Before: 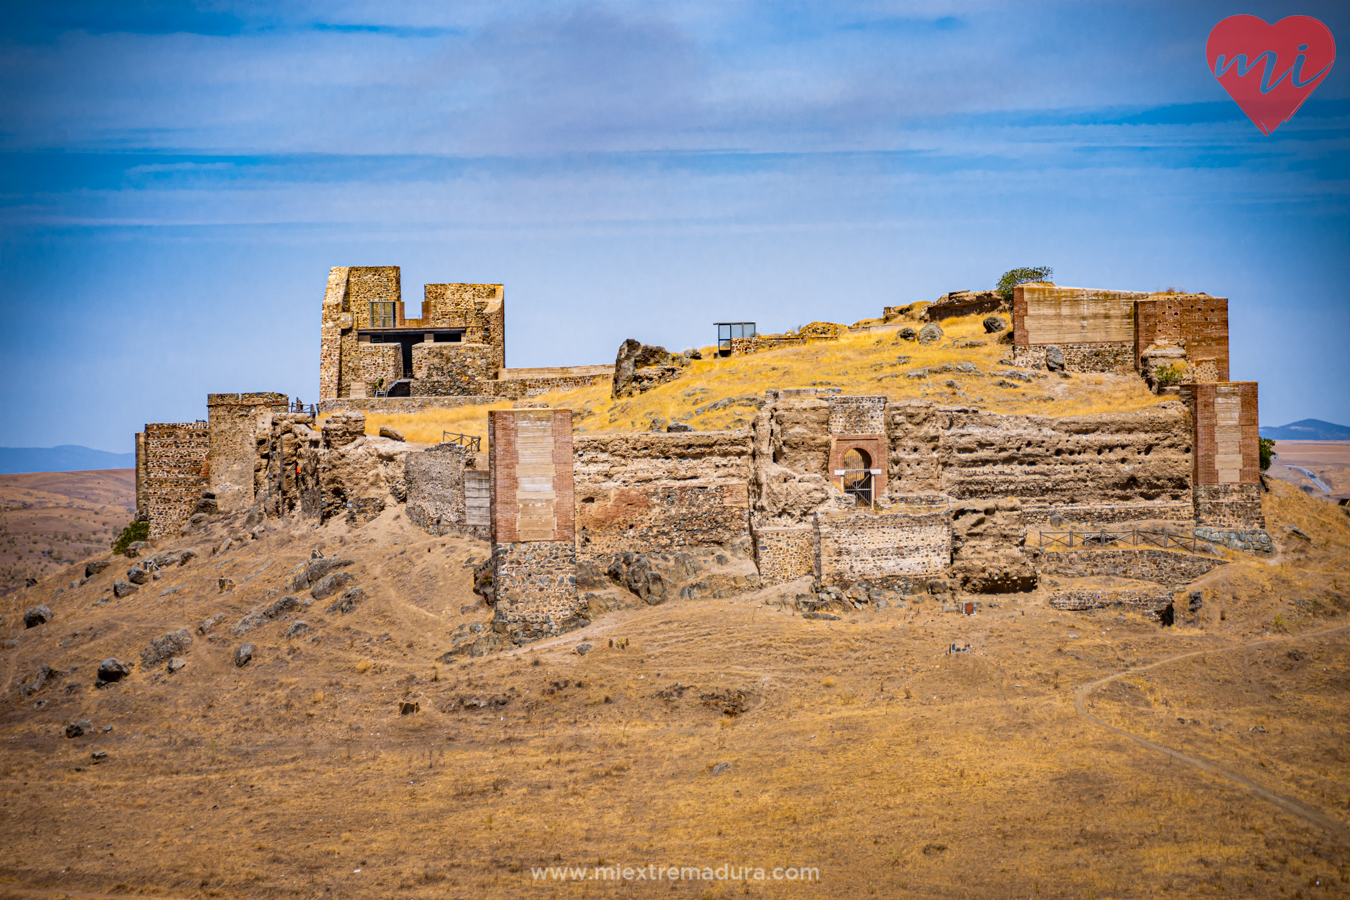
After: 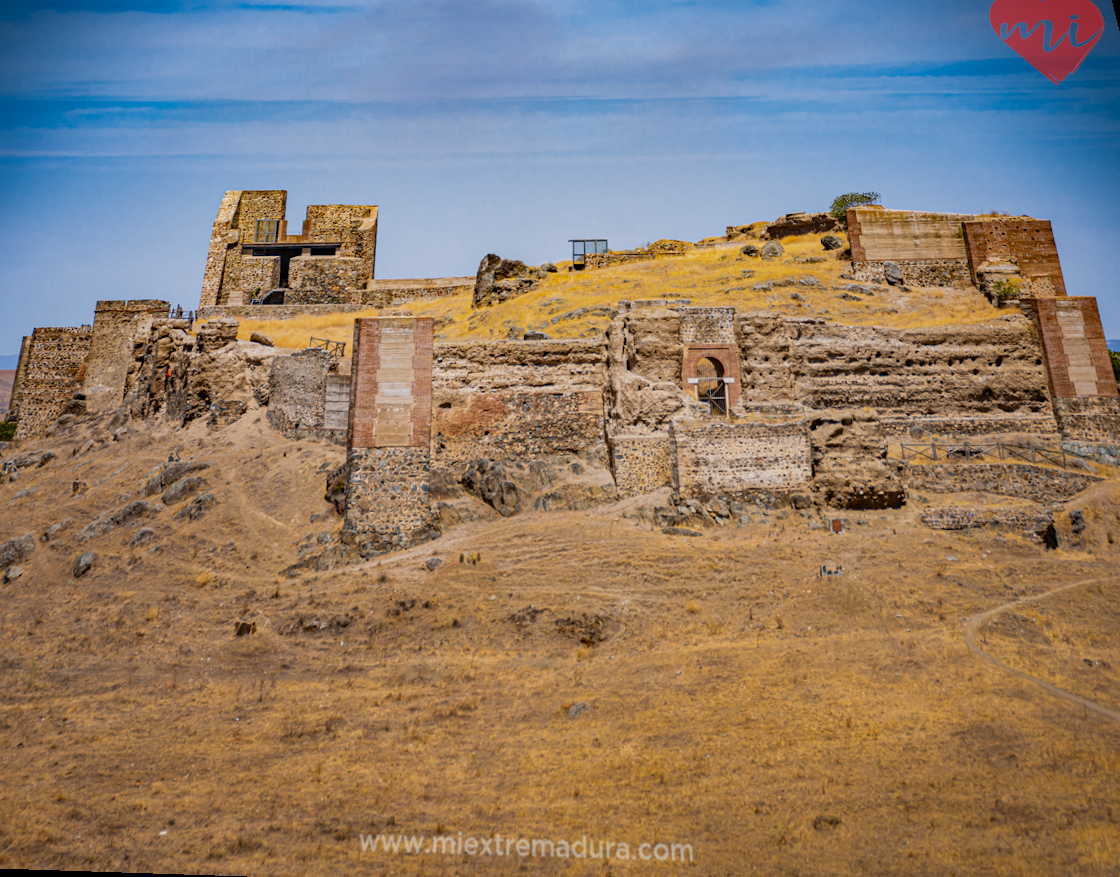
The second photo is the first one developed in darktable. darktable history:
rotate and perspective: rotation 0.72°, lens shift (vertical) -0.352, lens shift (horizontal) -0.051, crop left 0.152, crop right 0.859, crop top 0.019, crop bottom 0.964
exposure: exposure -0.36 EV, compensate highlight preservation false
